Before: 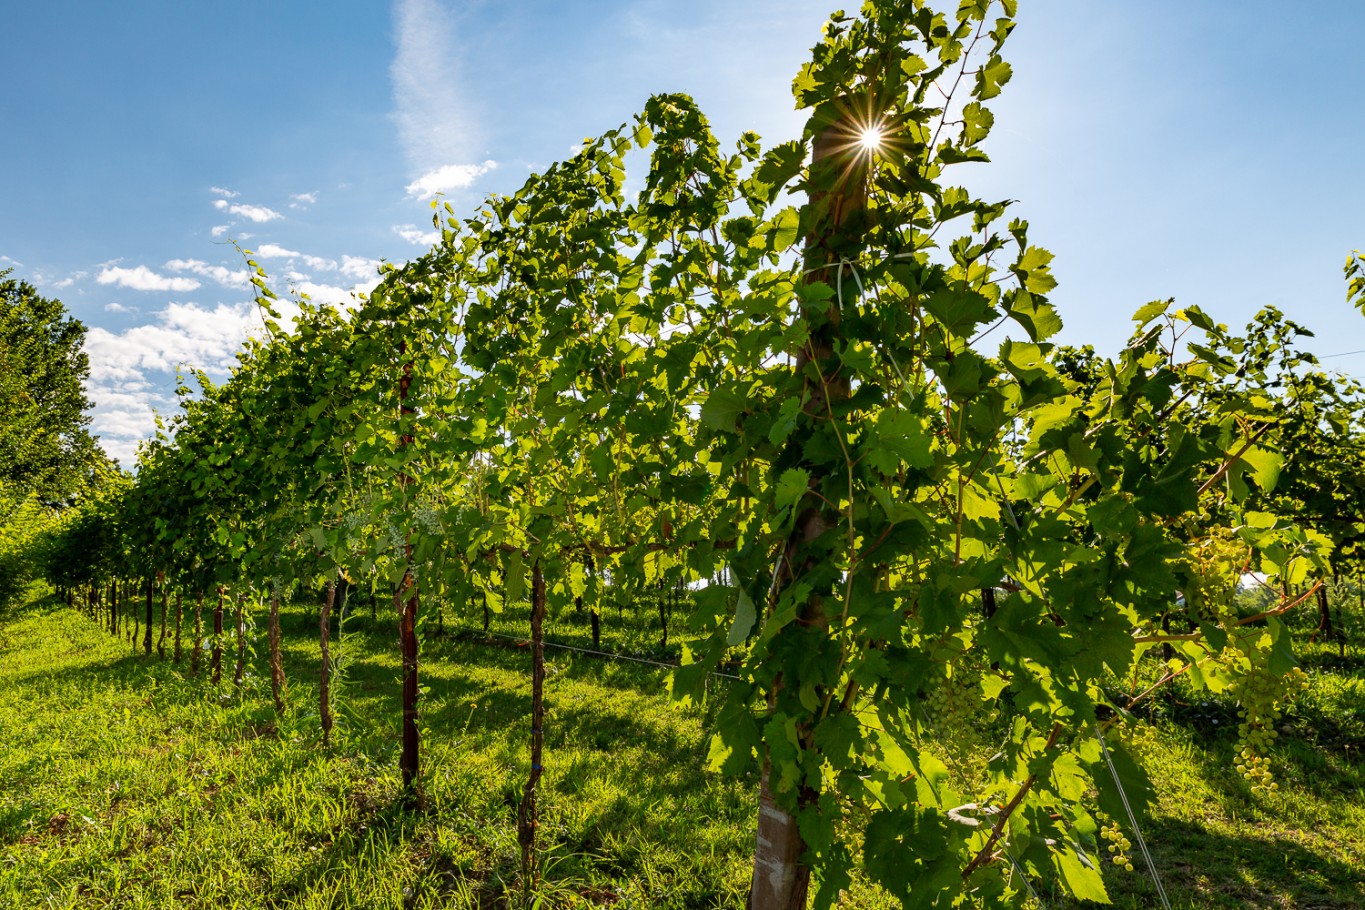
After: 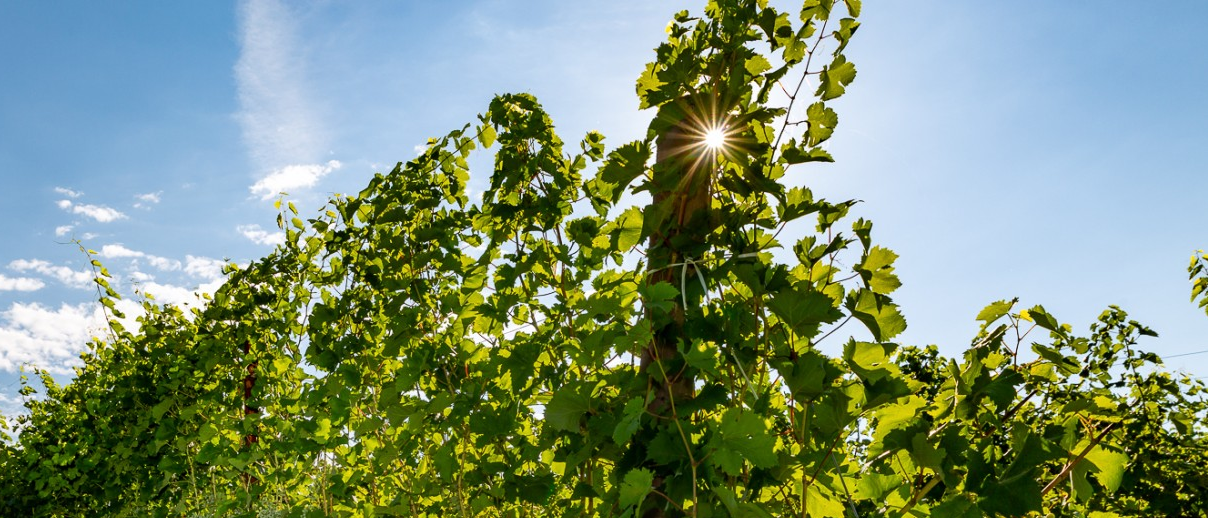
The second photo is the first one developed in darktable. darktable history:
crop and rotate: left 11.475%, bottom 43.002%
color correction: highlights a* 0.024, highlights b* -0.498
